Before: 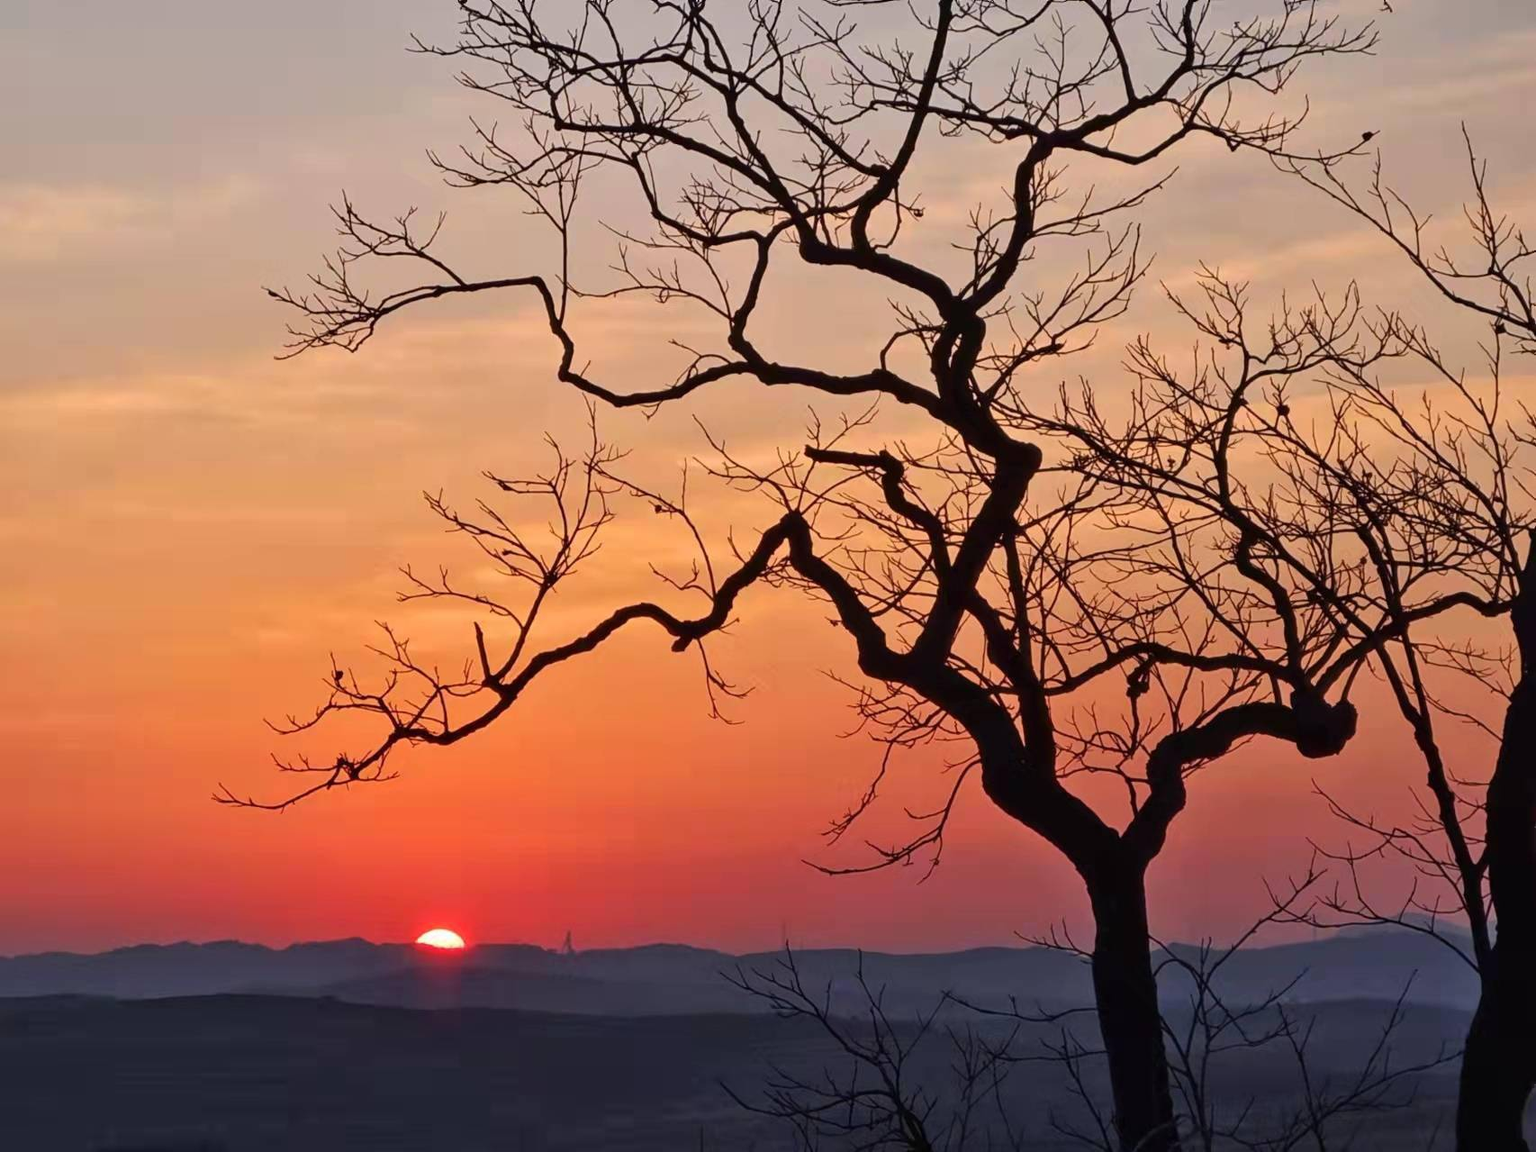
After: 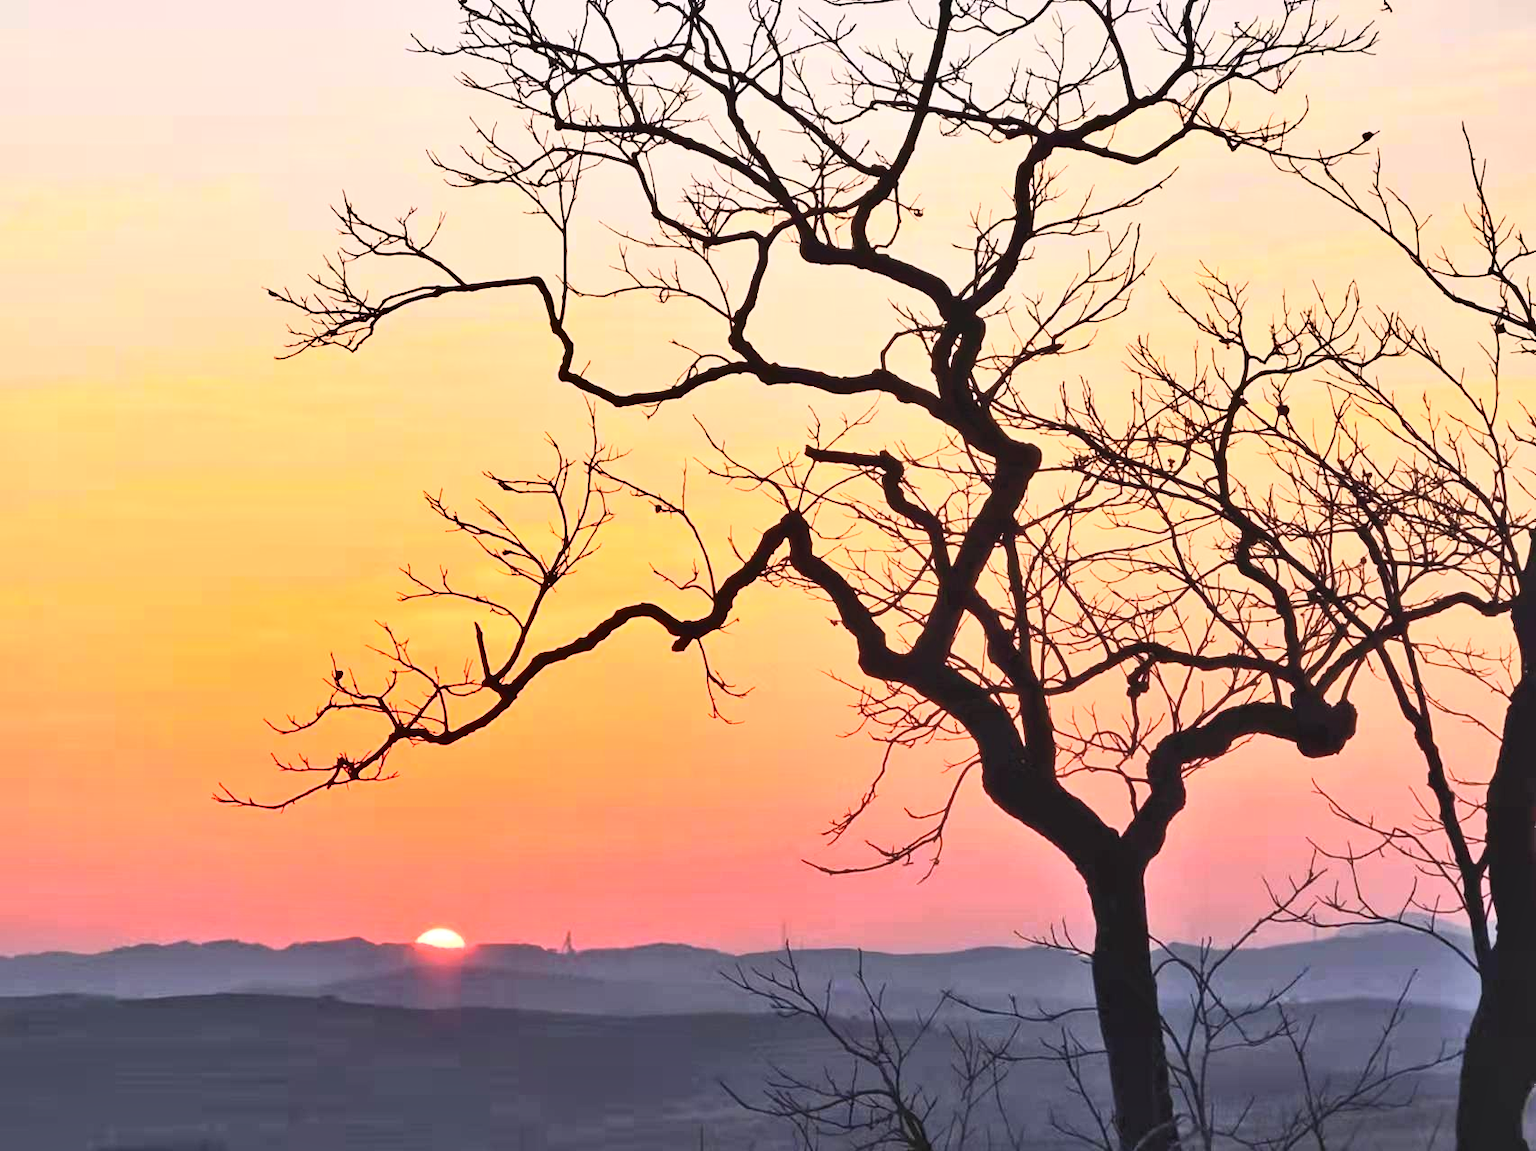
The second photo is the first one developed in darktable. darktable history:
exposure: black level correction 0, exposure 0.693 EV, compensate highlight preservation false
tone equalizer: on, module defaults
shadows and highlights: soften with gaussian
contrast brightness saturation: contrast 0.393, brightness 0.544
